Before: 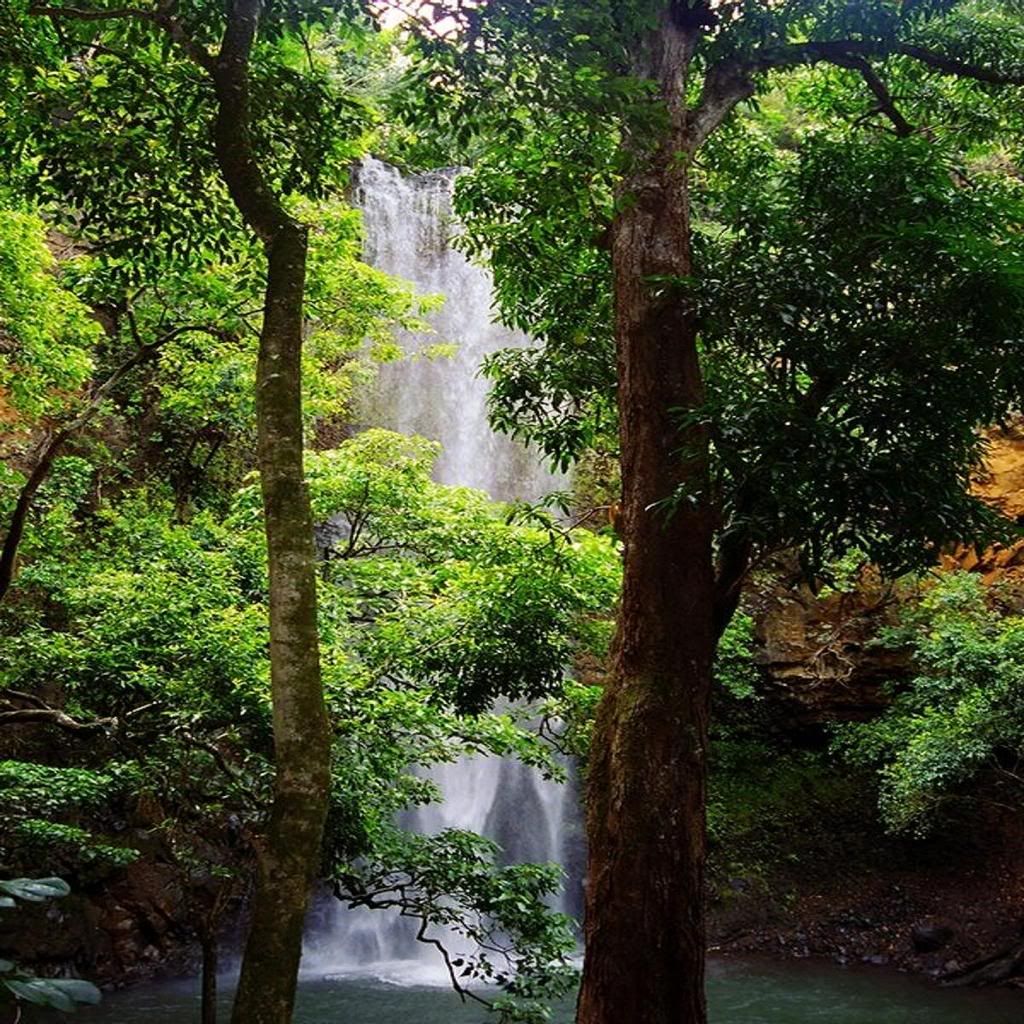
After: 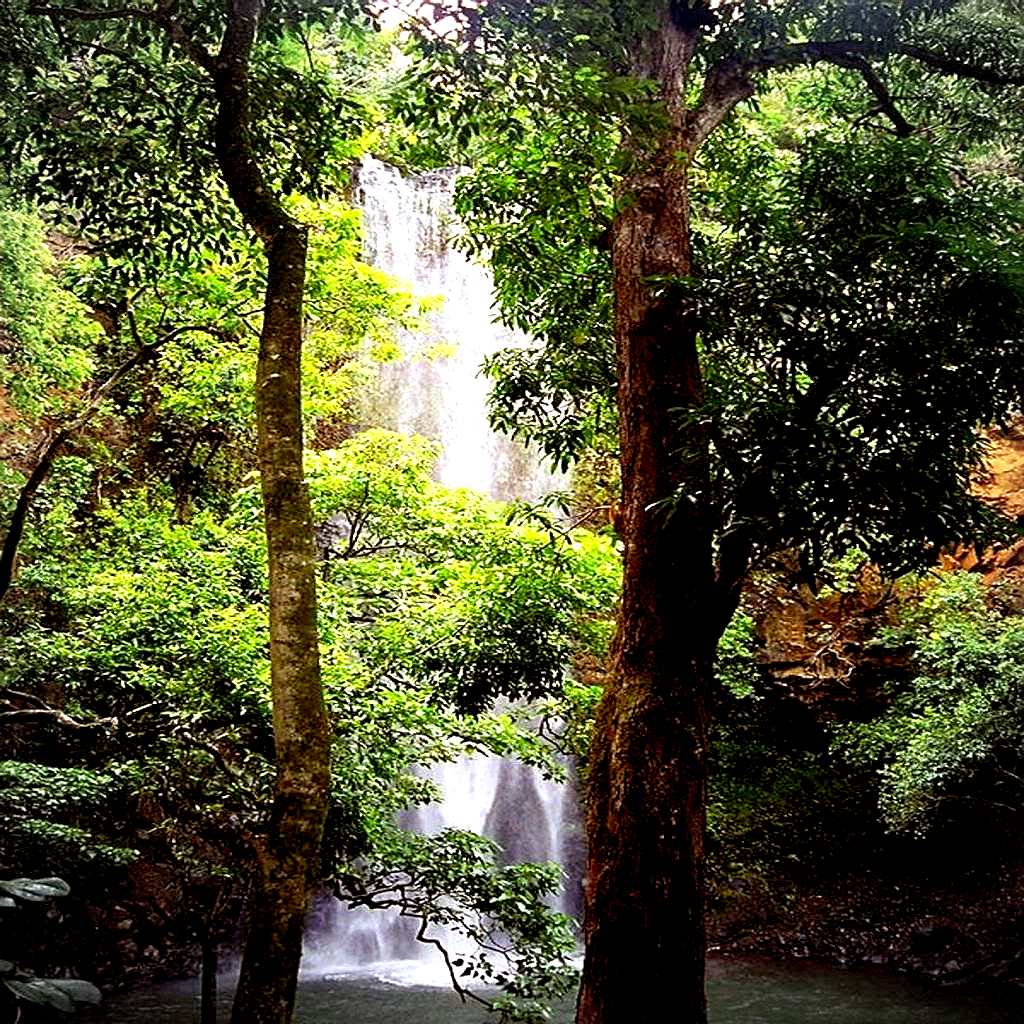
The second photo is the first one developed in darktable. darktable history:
sharpen: on, module defaults
exposure: black level correction 0.008, exposure 0.979 EV, compensate highlight preservation false
rgb levels: mode RGB, independent channels, levels [[0, 0.5, 1], [0, 0.521, 1], [0, 0.536, 1]]
vignetting: on, module defaults
